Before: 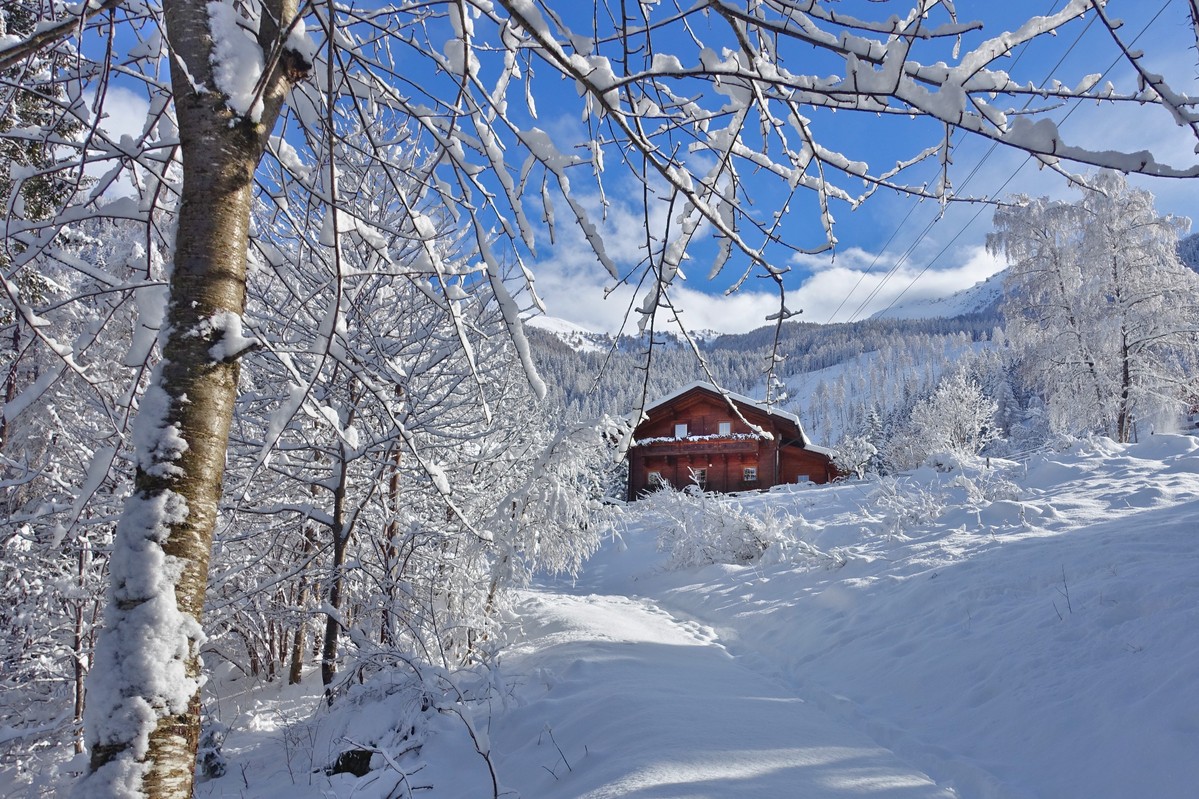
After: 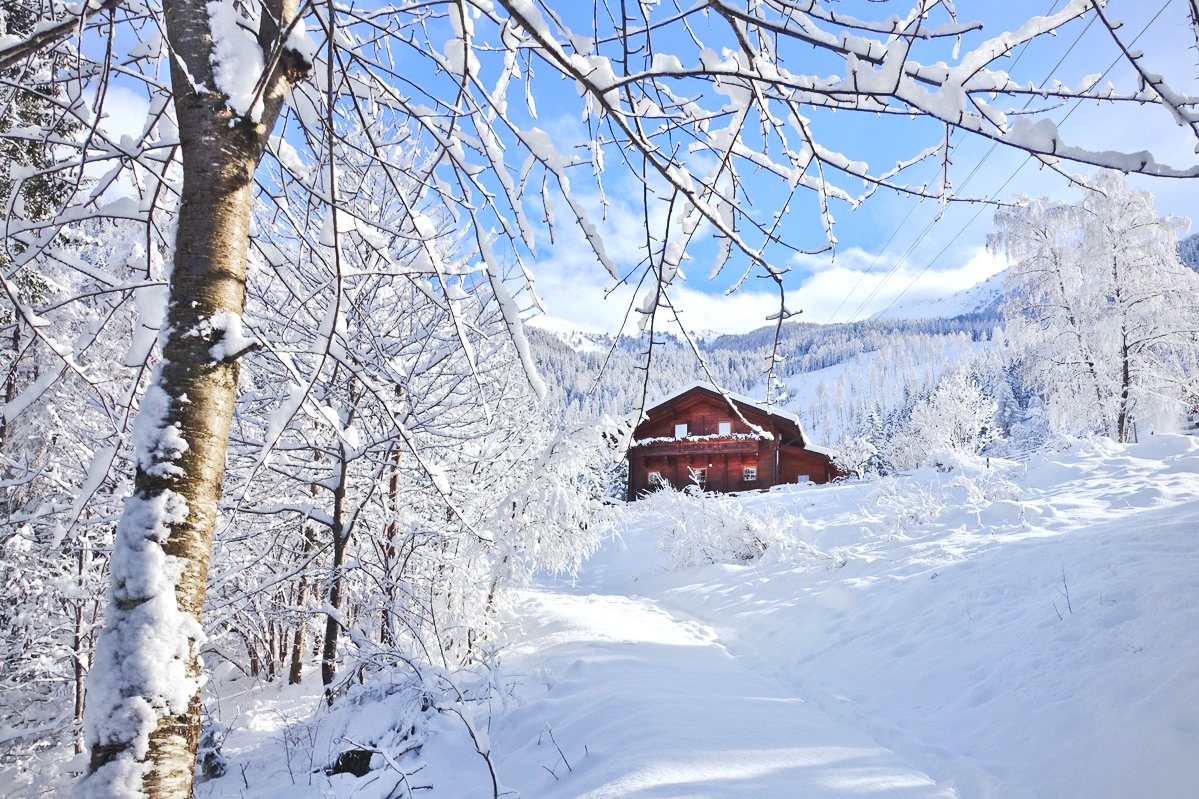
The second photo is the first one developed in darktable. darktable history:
contrast brightness saturation: contrast 0.202, brightness 0.169, saturation 0.23
tone curve: curves: ch0 [(0, 0) (0.003, 0.026) (0.011, 0.03) (0.025, 0.047) (0.044, 0.082) (0.069, 0.119) (0.1, 0.157) (0.136, 0.19) (0.177, 0.231) (0.224, 0.27) (0.277, 0.318) (0.335, 0.383) (0.399, 0.456) (0.468, 0.532) (0.543, 0.618) (0.623, 0.71) (0.709, 0.786) (0.801, 0.851) (0.898, 0.908) (1, 1)], preserve colors none
tone equalizer: -8 EV -0.416 EV, -7 EV -0.381 EV, -6 EV -0.294 EV, -5 EV -0.224 EV, -3 EV 0.241 EV, -2 EV 0.332 EV, -1 EV 0.407 EV, +0 EV 0.393 EV, edges refinement/feathering 500, mask exposure compensation -1.57 EV, preserve details no
vignetting: brightness -0.213
